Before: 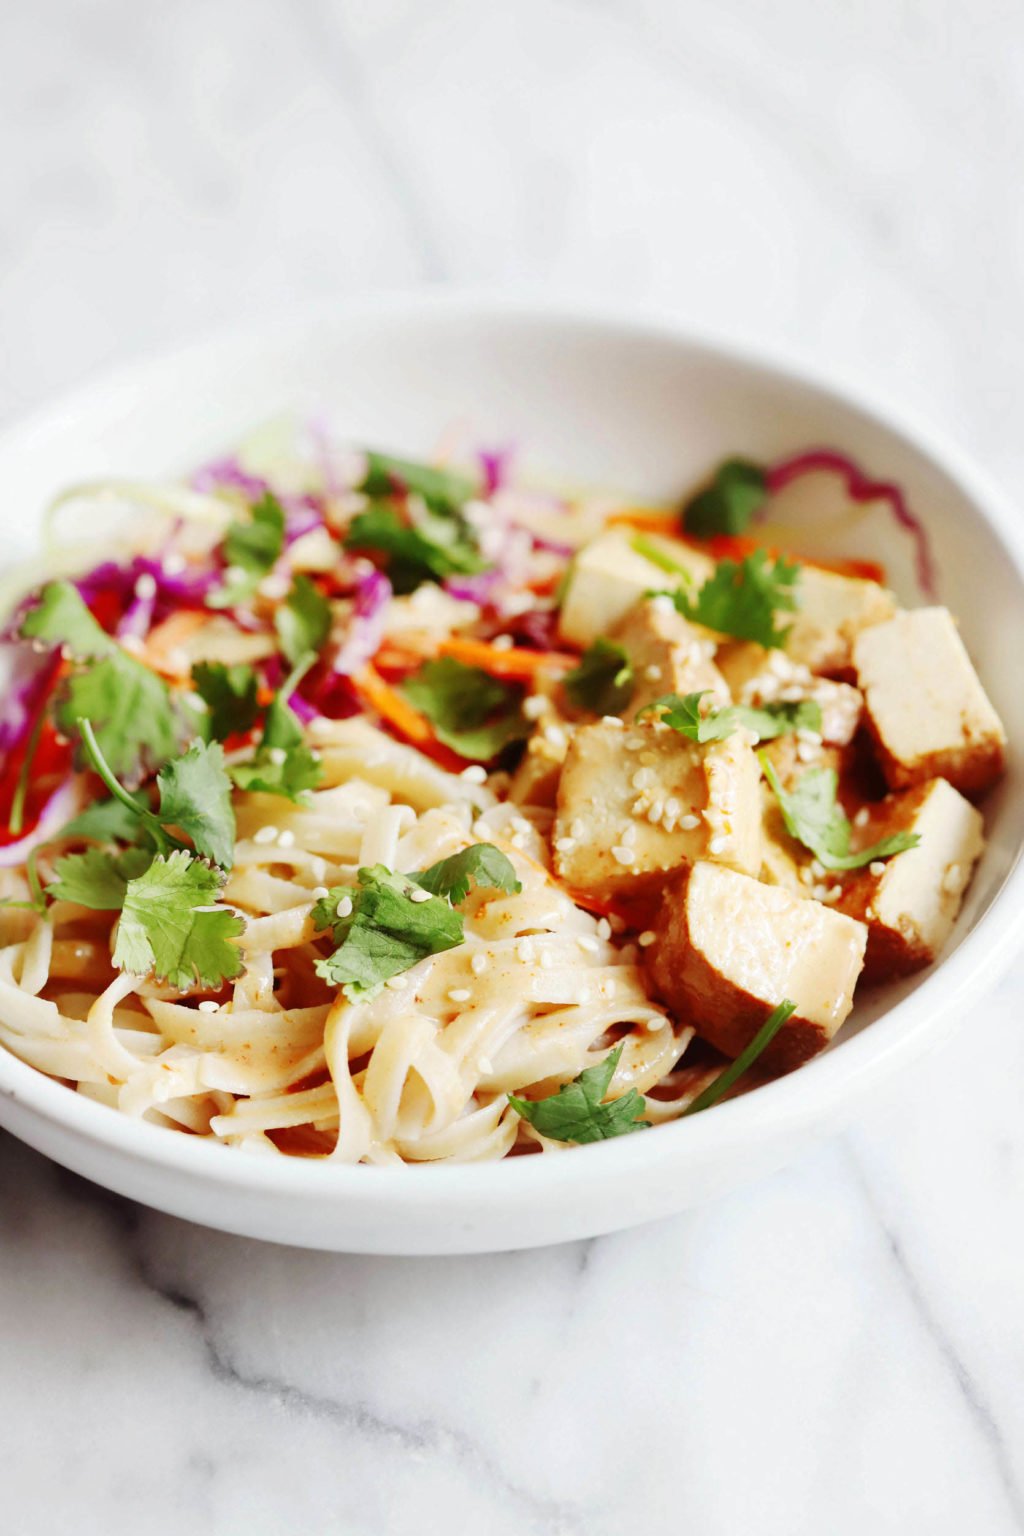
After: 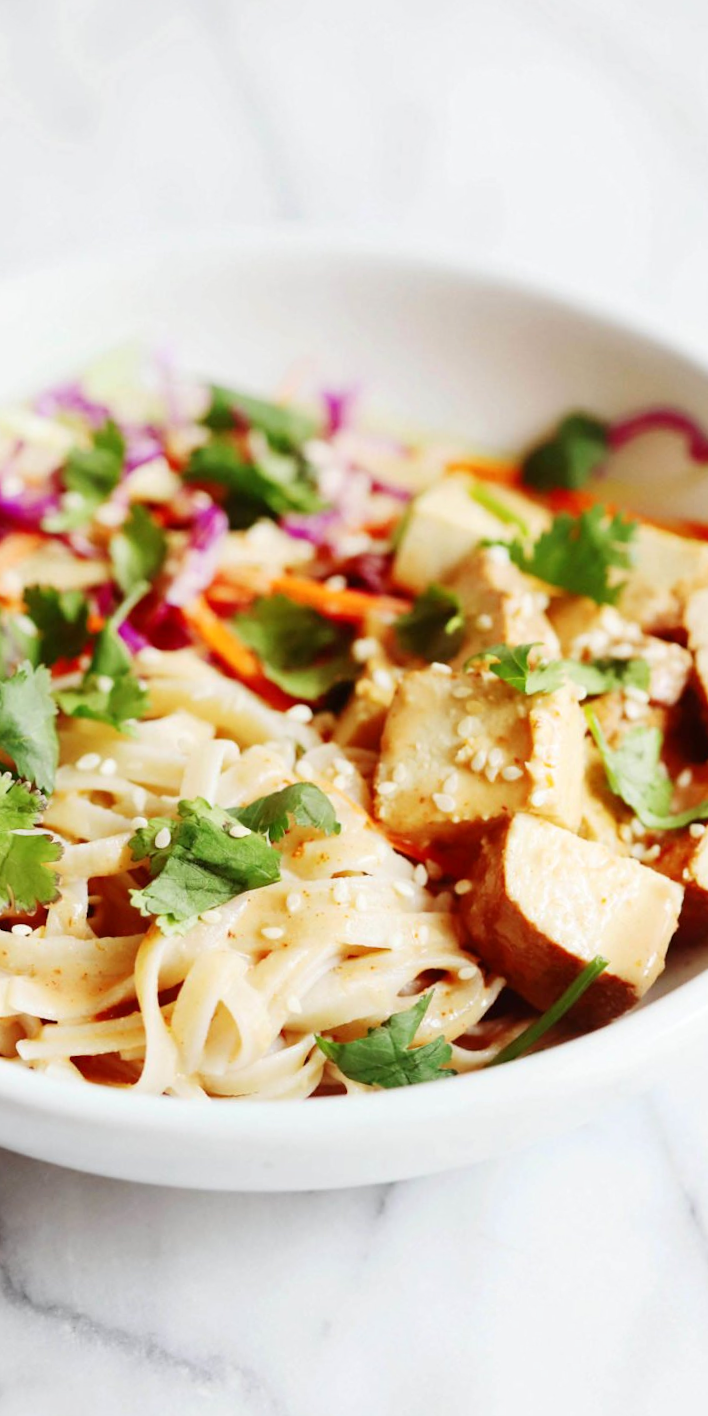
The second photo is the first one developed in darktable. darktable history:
crop and rotate: angle -3.27°, left 14.277%, top 0.028%, right 10.766%, bottom 0.028%
contrast brightness saturation: contrast 0.1, brightness 0.02, saturation 0.02
